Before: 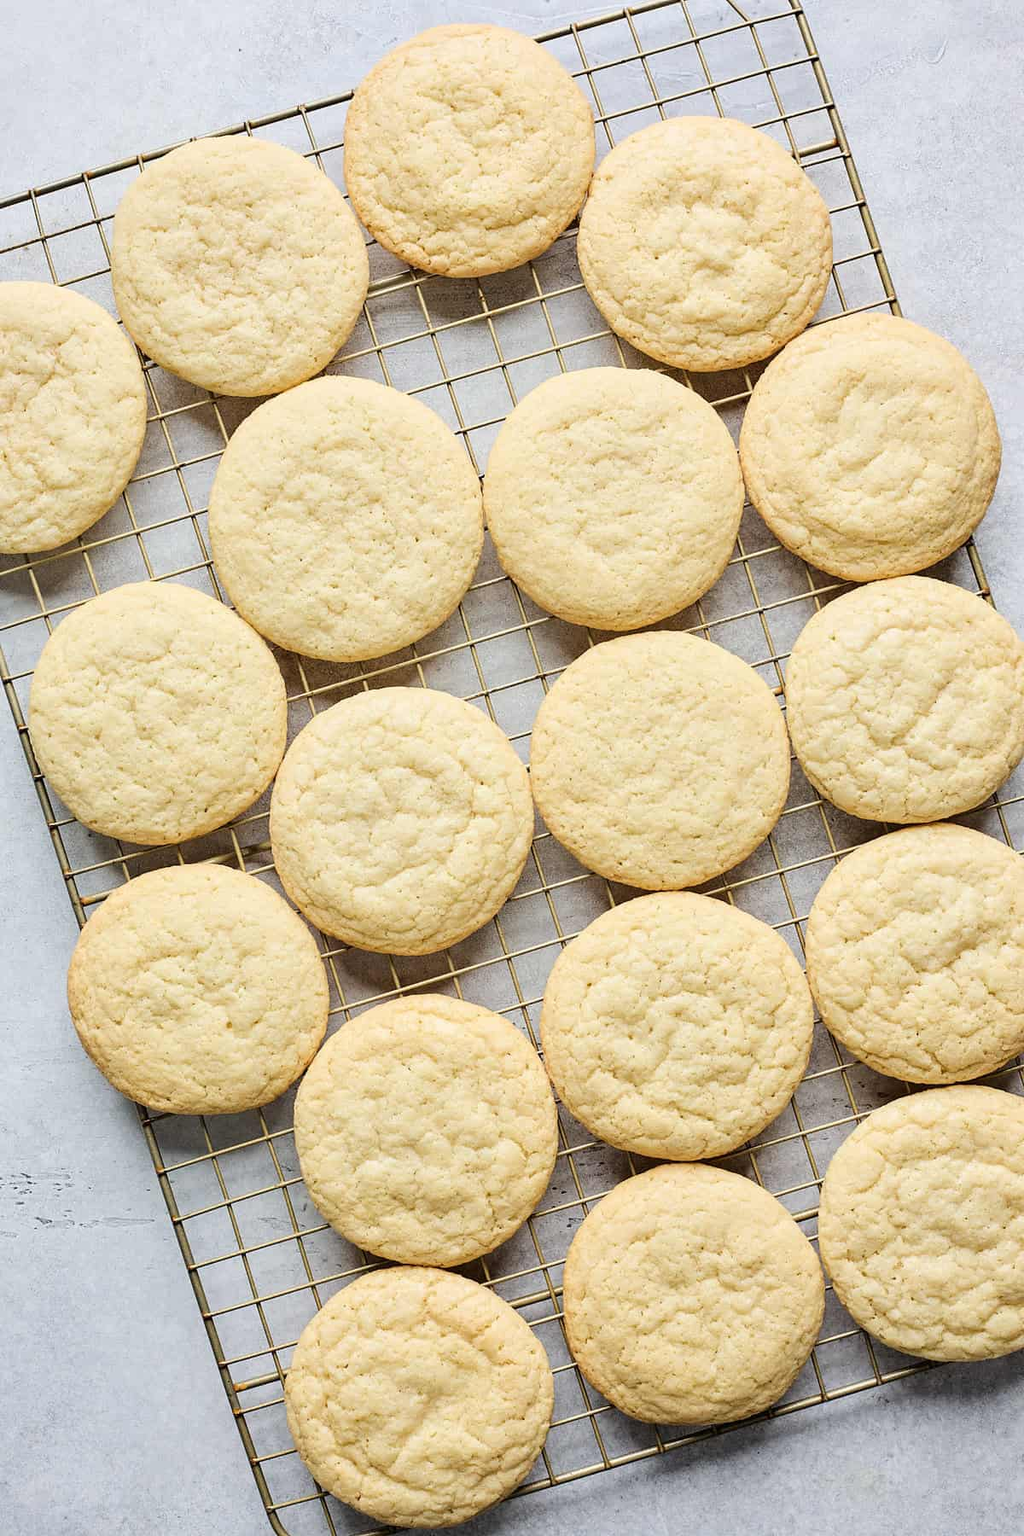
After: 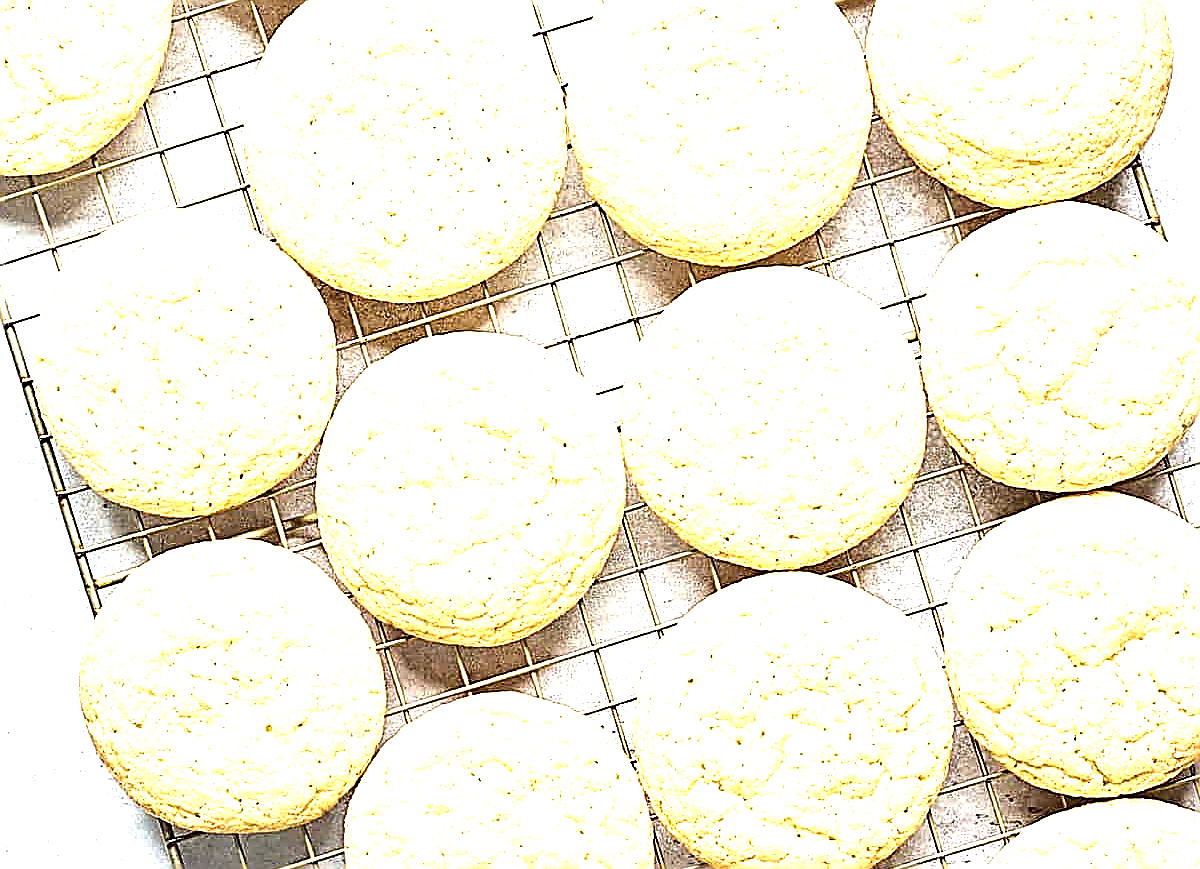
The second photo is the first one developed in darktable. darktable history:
crop and rotate: top 26.304%, bottom 25.41%
tone equalizer: mask exposure compensation -0.492 EV
exposure: black level correction 0, exposure 1.673 EV, compensate exposure bias true, compensate highlight preservation false
sharpen: amount 1.998
